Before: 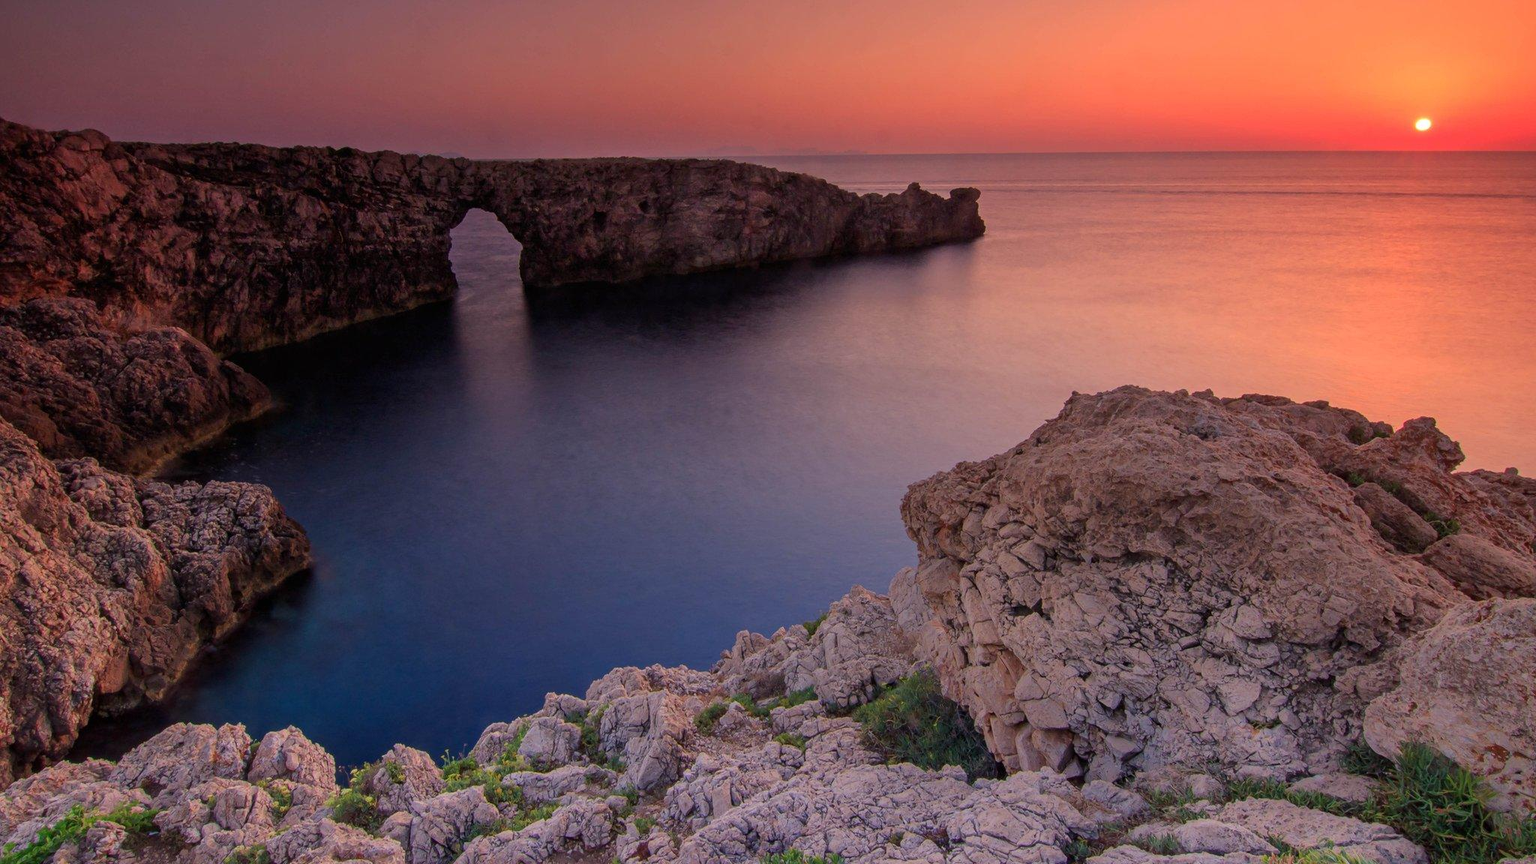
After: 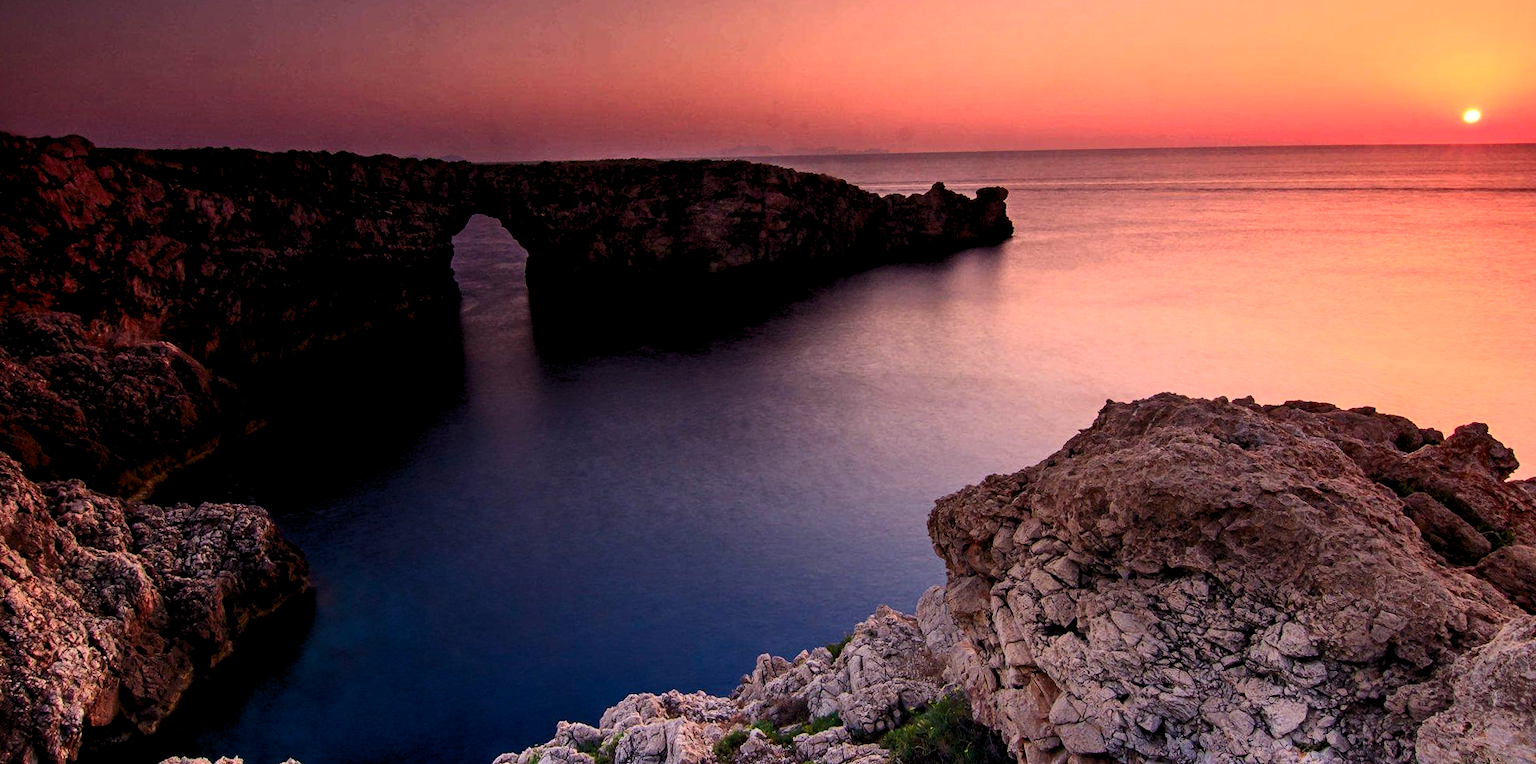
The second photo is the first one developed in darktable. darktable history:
crop and rotate: angle 0.584°, left 0.25%, right 2.676%, bottom 14.075%
contrast brightness saturation: contrast 0.411, brightness 0.102, saturation 0.207
tone equalizer: on, module defaults
base curve: curves: ch0 [(0.017, 0) (0.425, 0.441) (0.844, 0.933) (1, 1)]
